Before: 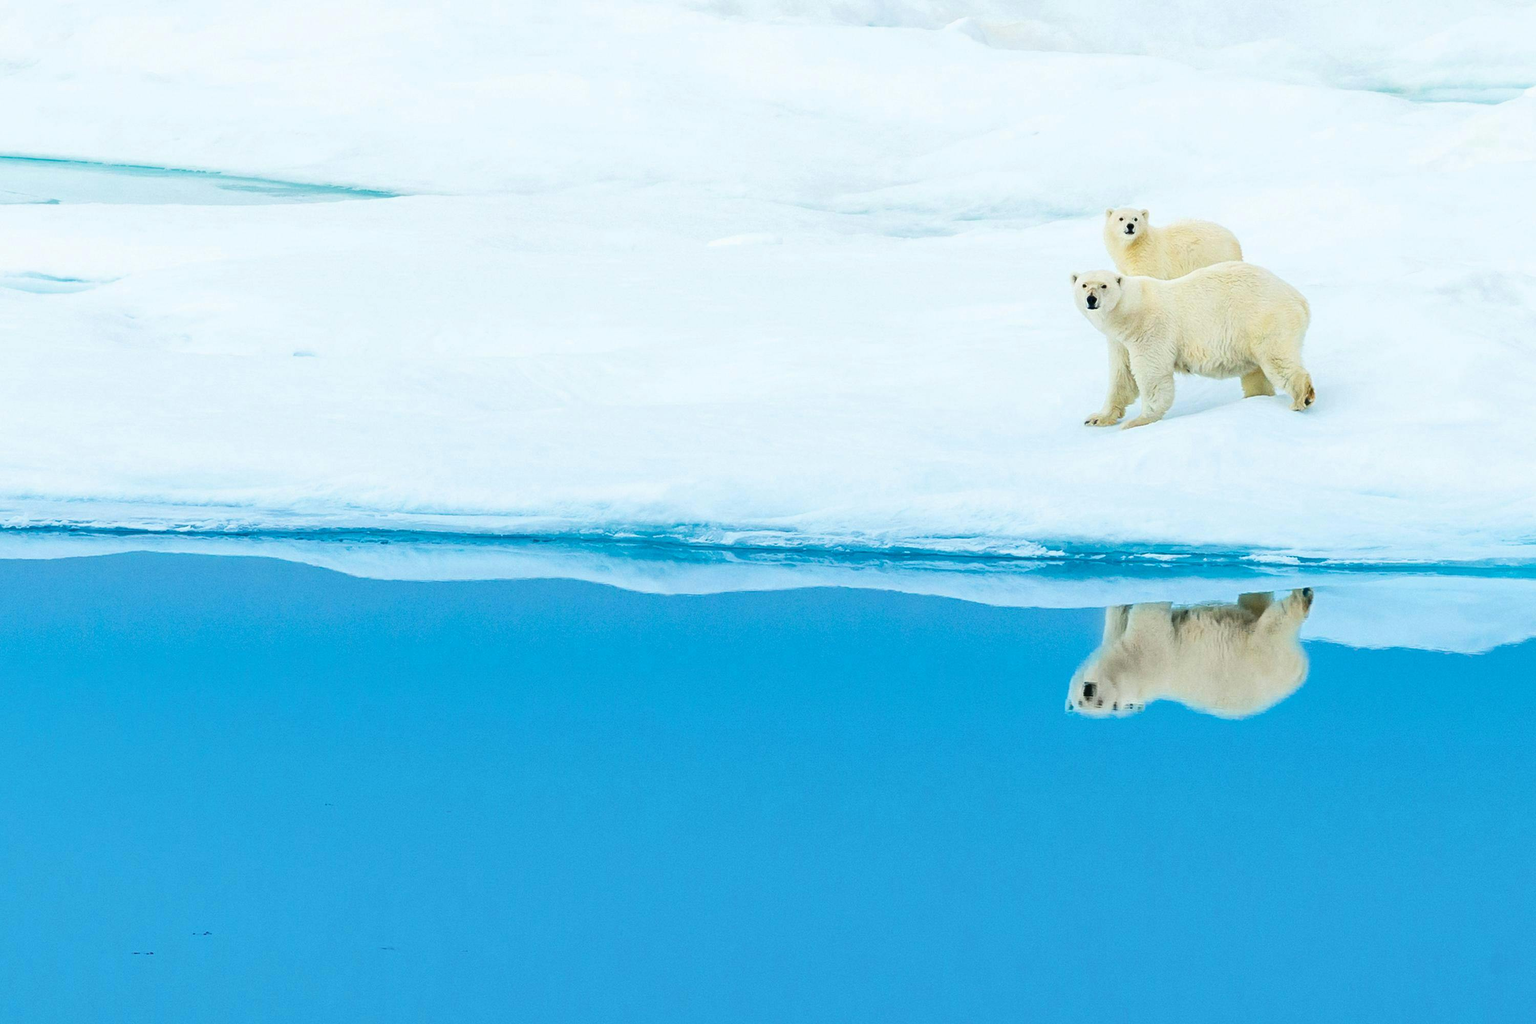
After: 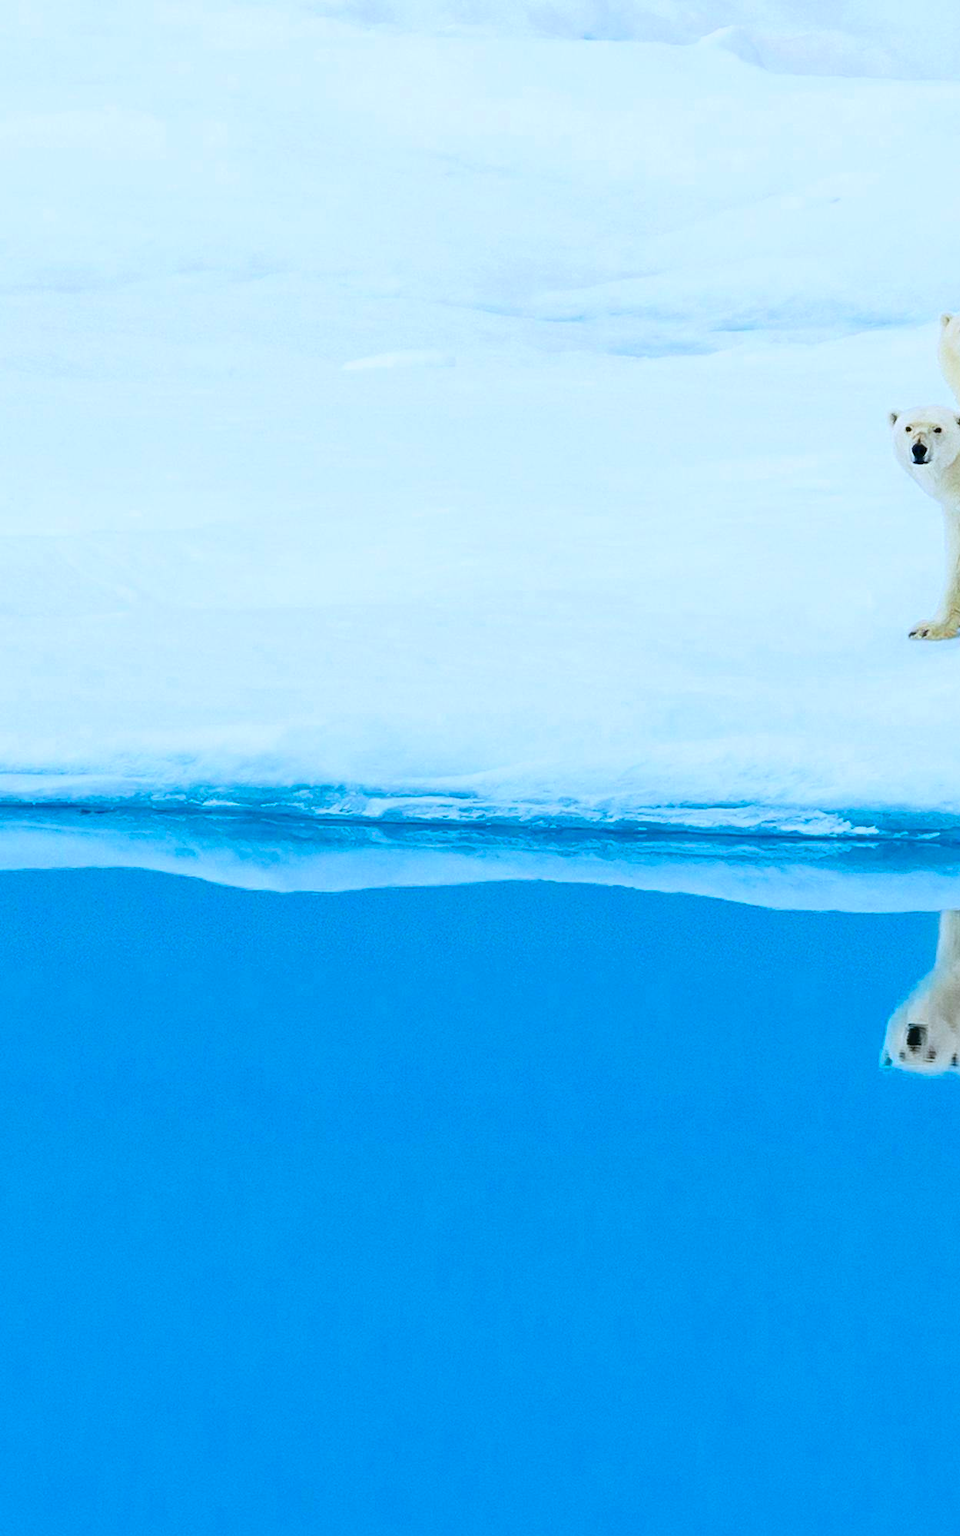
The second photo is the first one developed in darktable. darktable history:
color calibration: output R [0.994, 0.059, -0.119, 0], output G [-0.036, 1.09, -0.119, 0], output B [0.078, -0.108, 0.961, 0], illuminant custom, x 0.371, y 0.382, temperature 4281.14 K
crop: left 31.229%, right 27.105%
